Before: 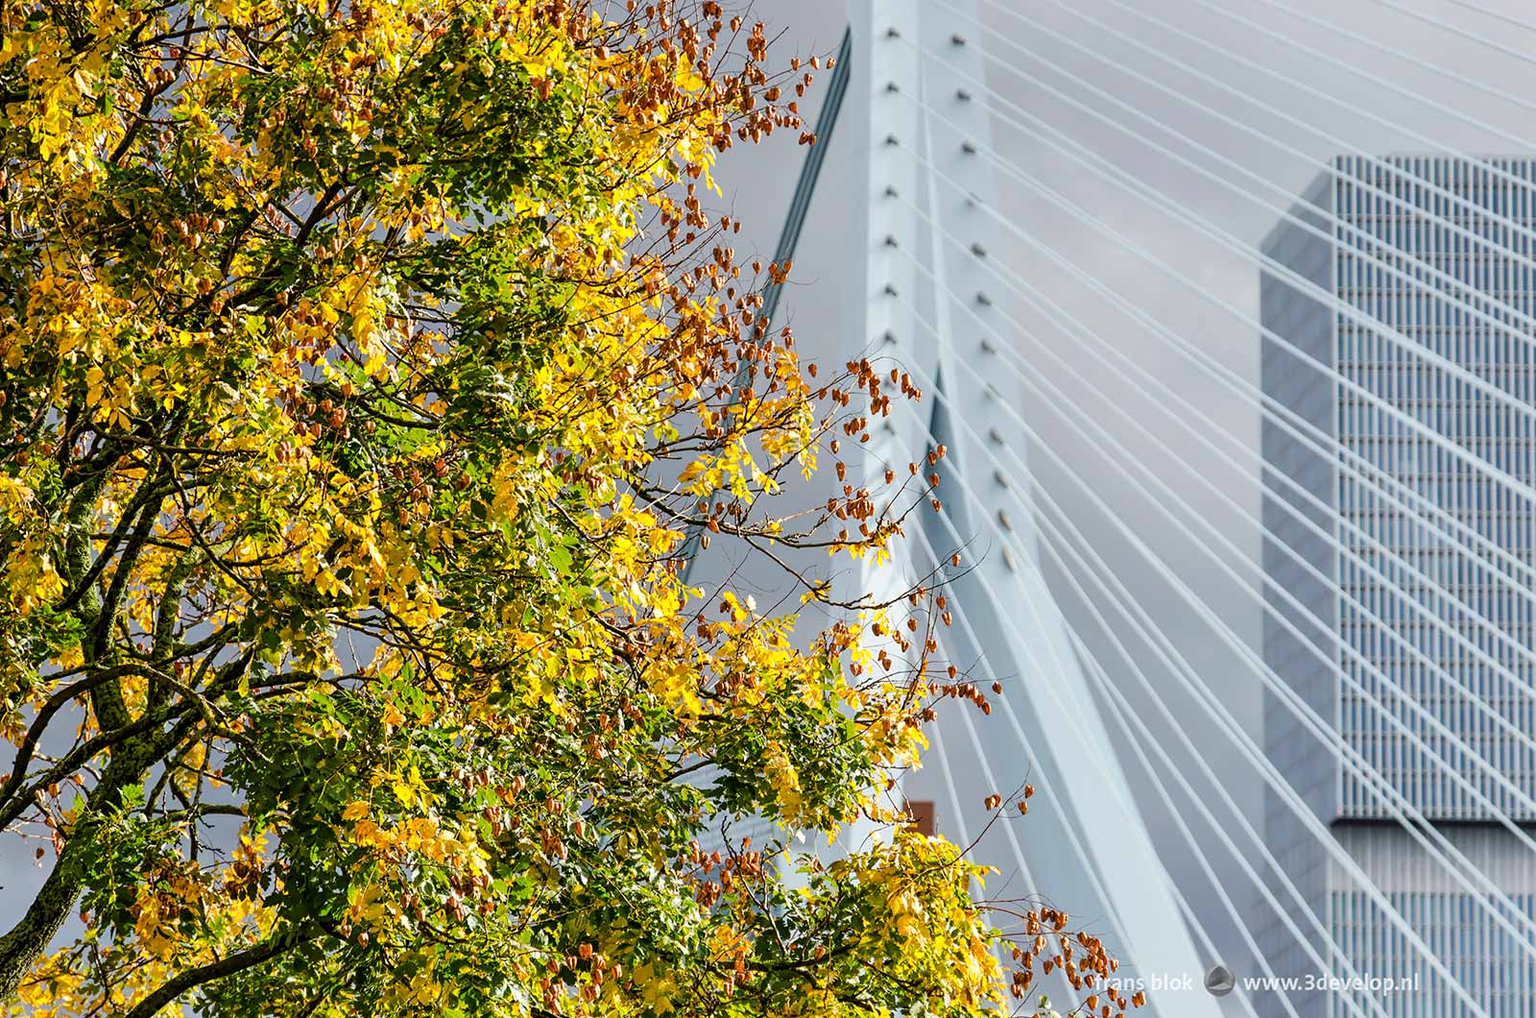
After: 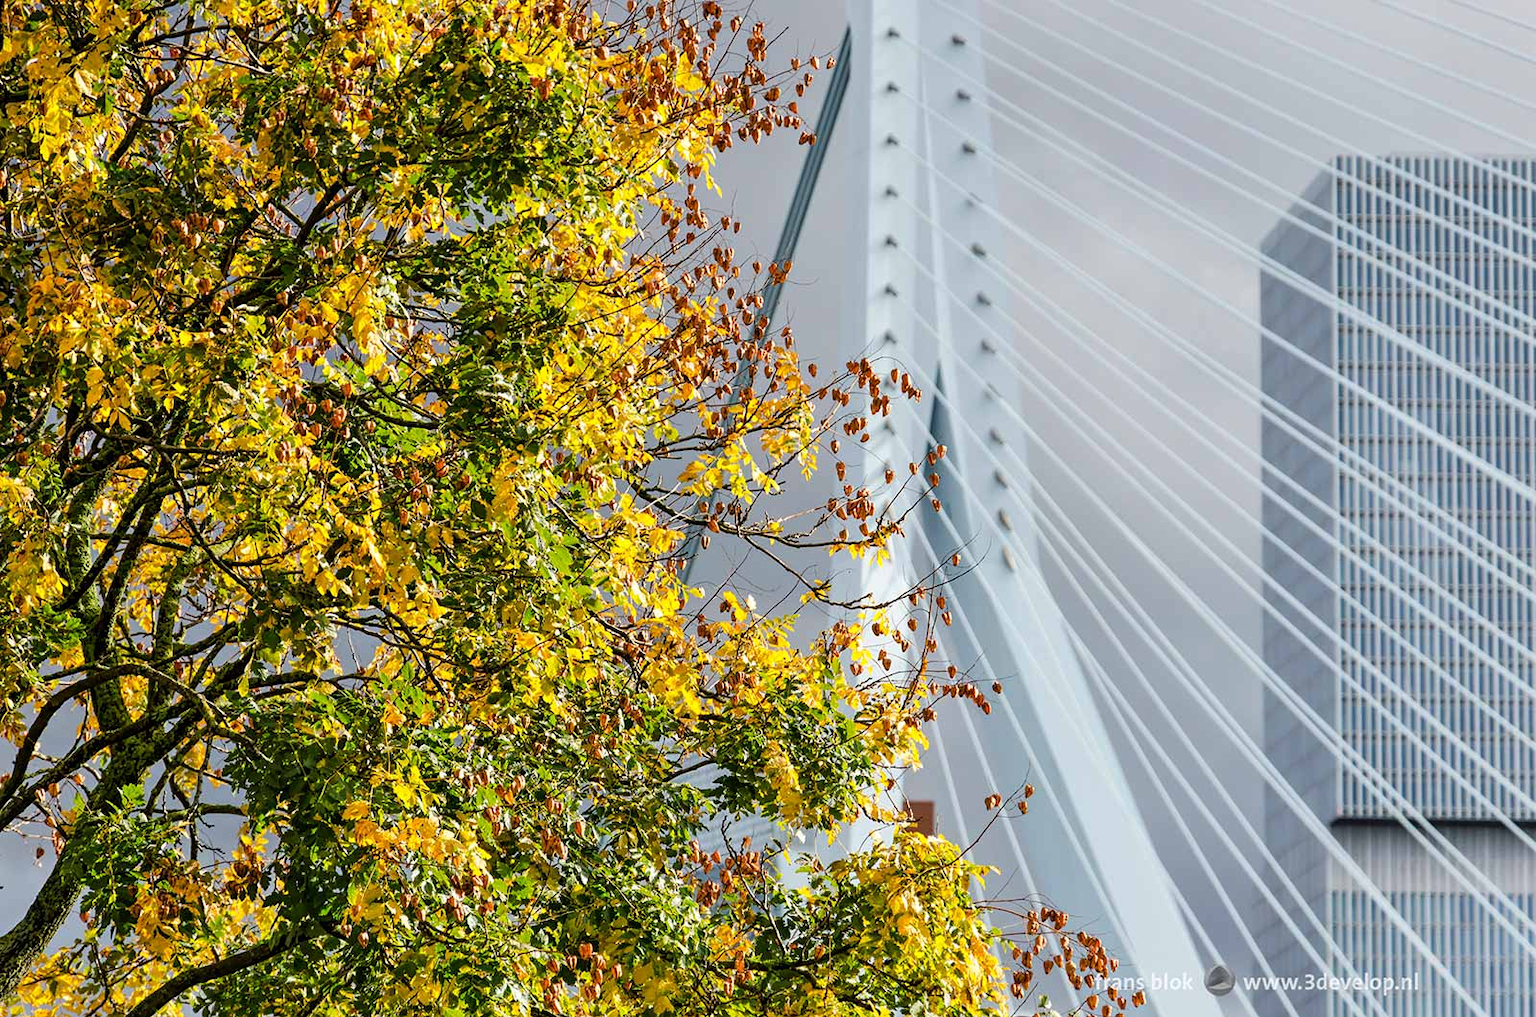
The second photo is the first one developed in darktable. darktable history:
levels: levels [0, 0.499, 1]
